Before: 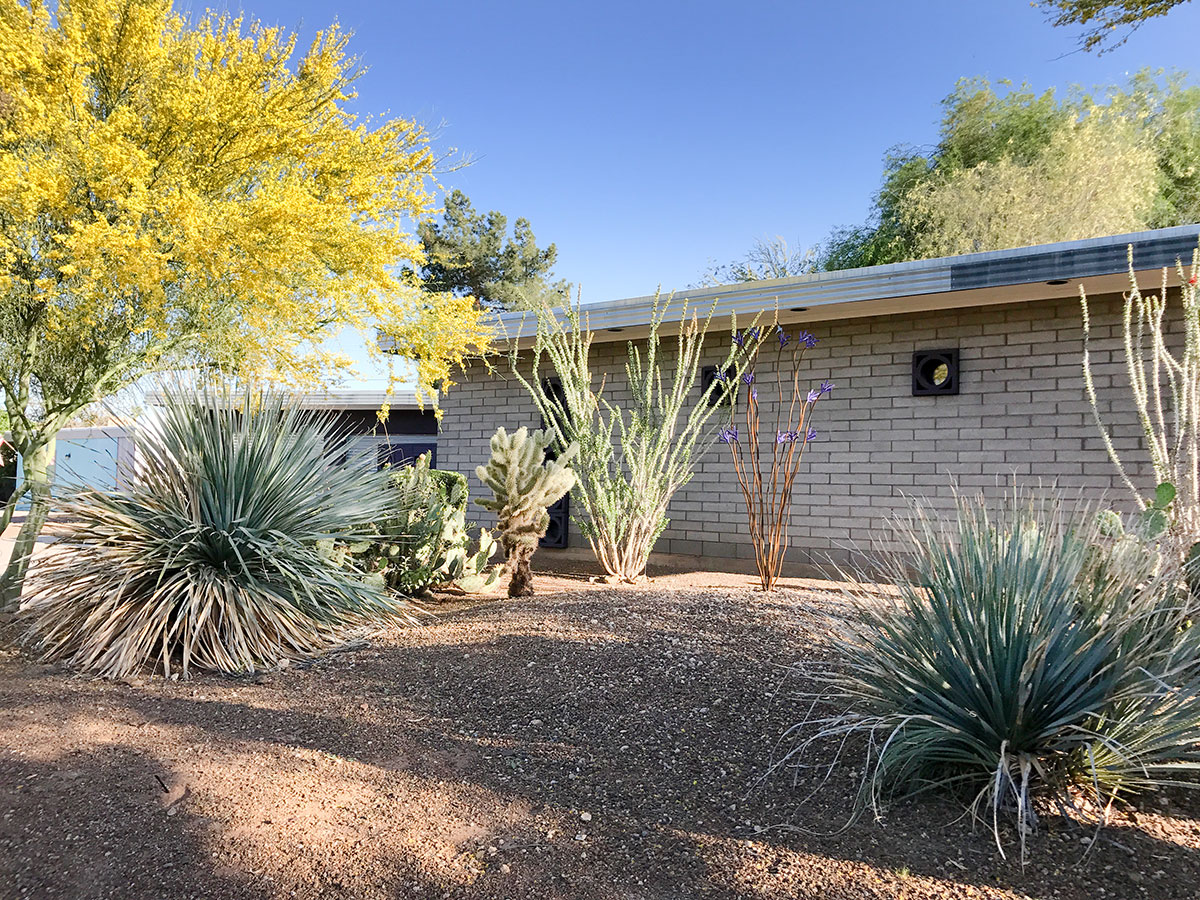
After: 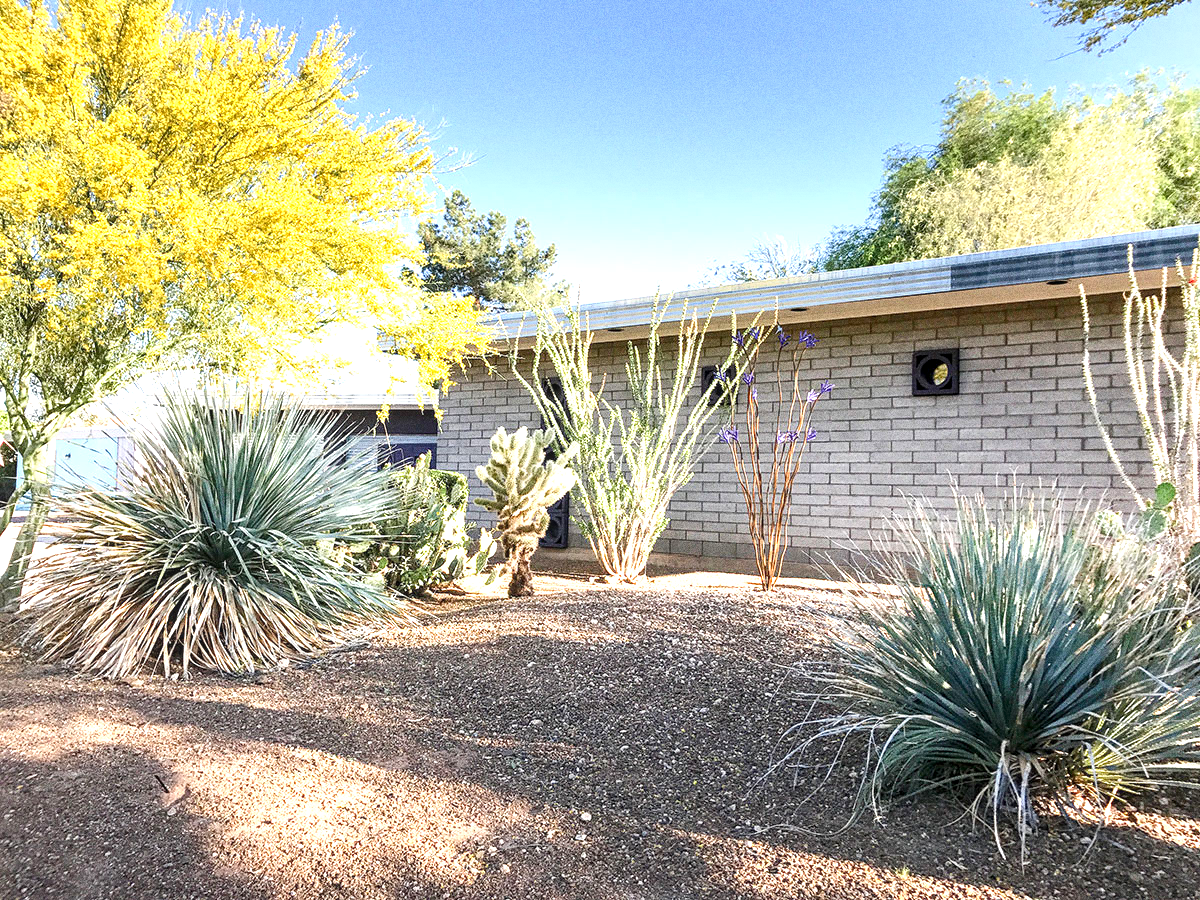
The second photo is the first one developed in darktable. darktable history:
exposure: exposure 0.943 EV, compensate highlight preservation false
grain: coarseness 0.09 ISO, strength 40%
local contrast: on, module defaults
